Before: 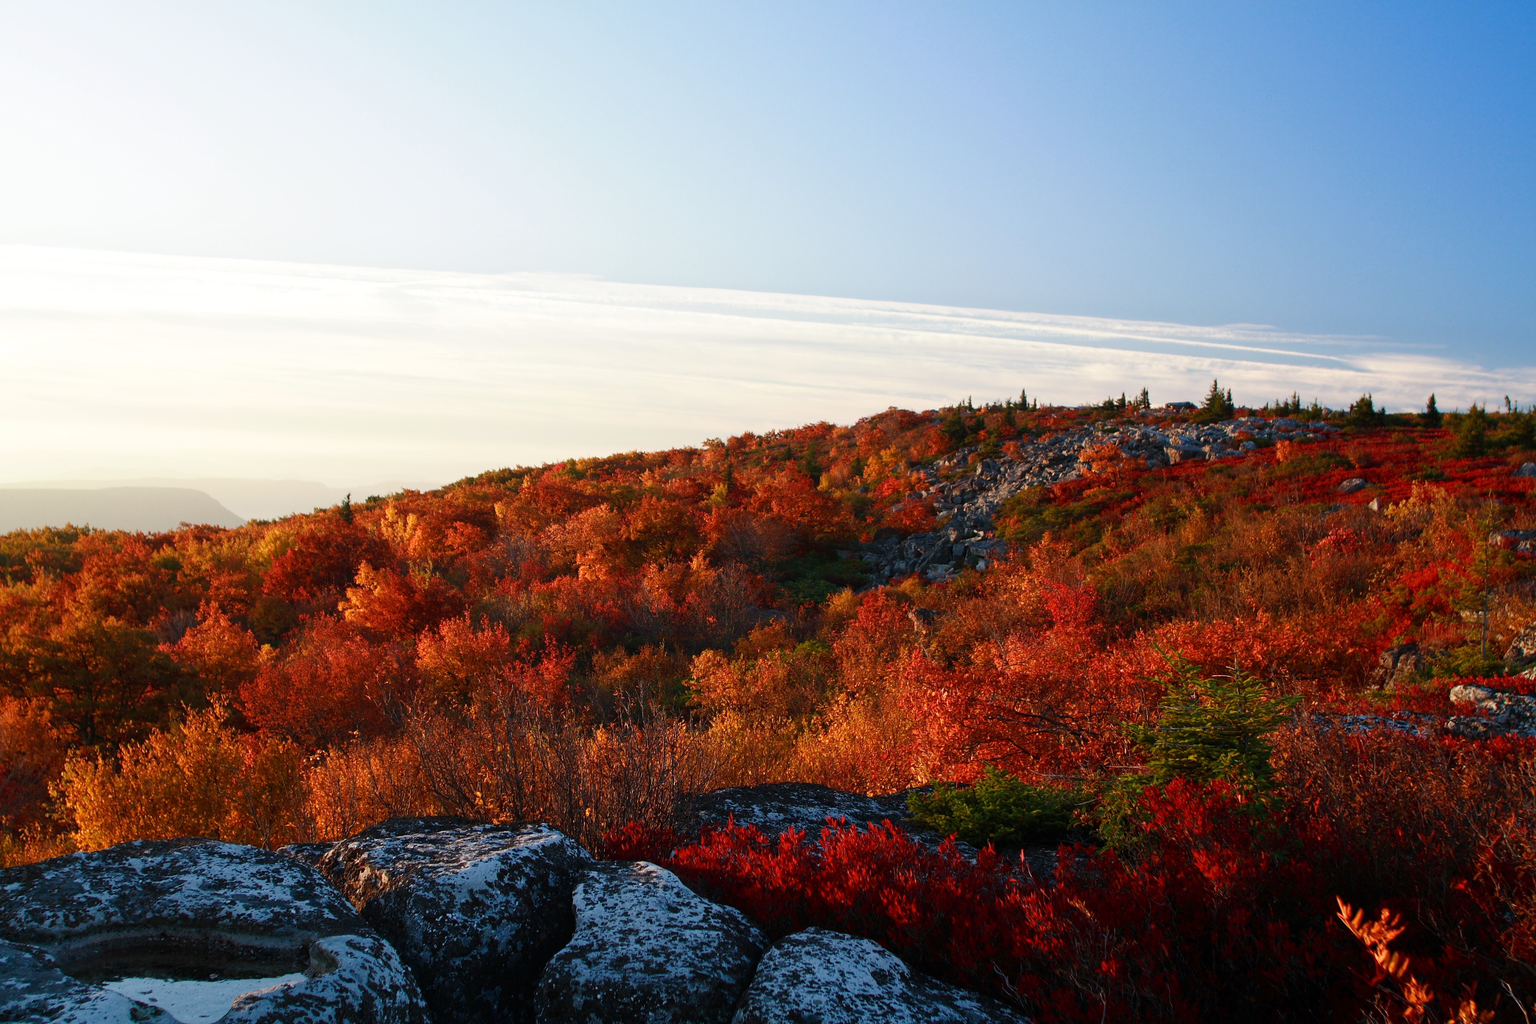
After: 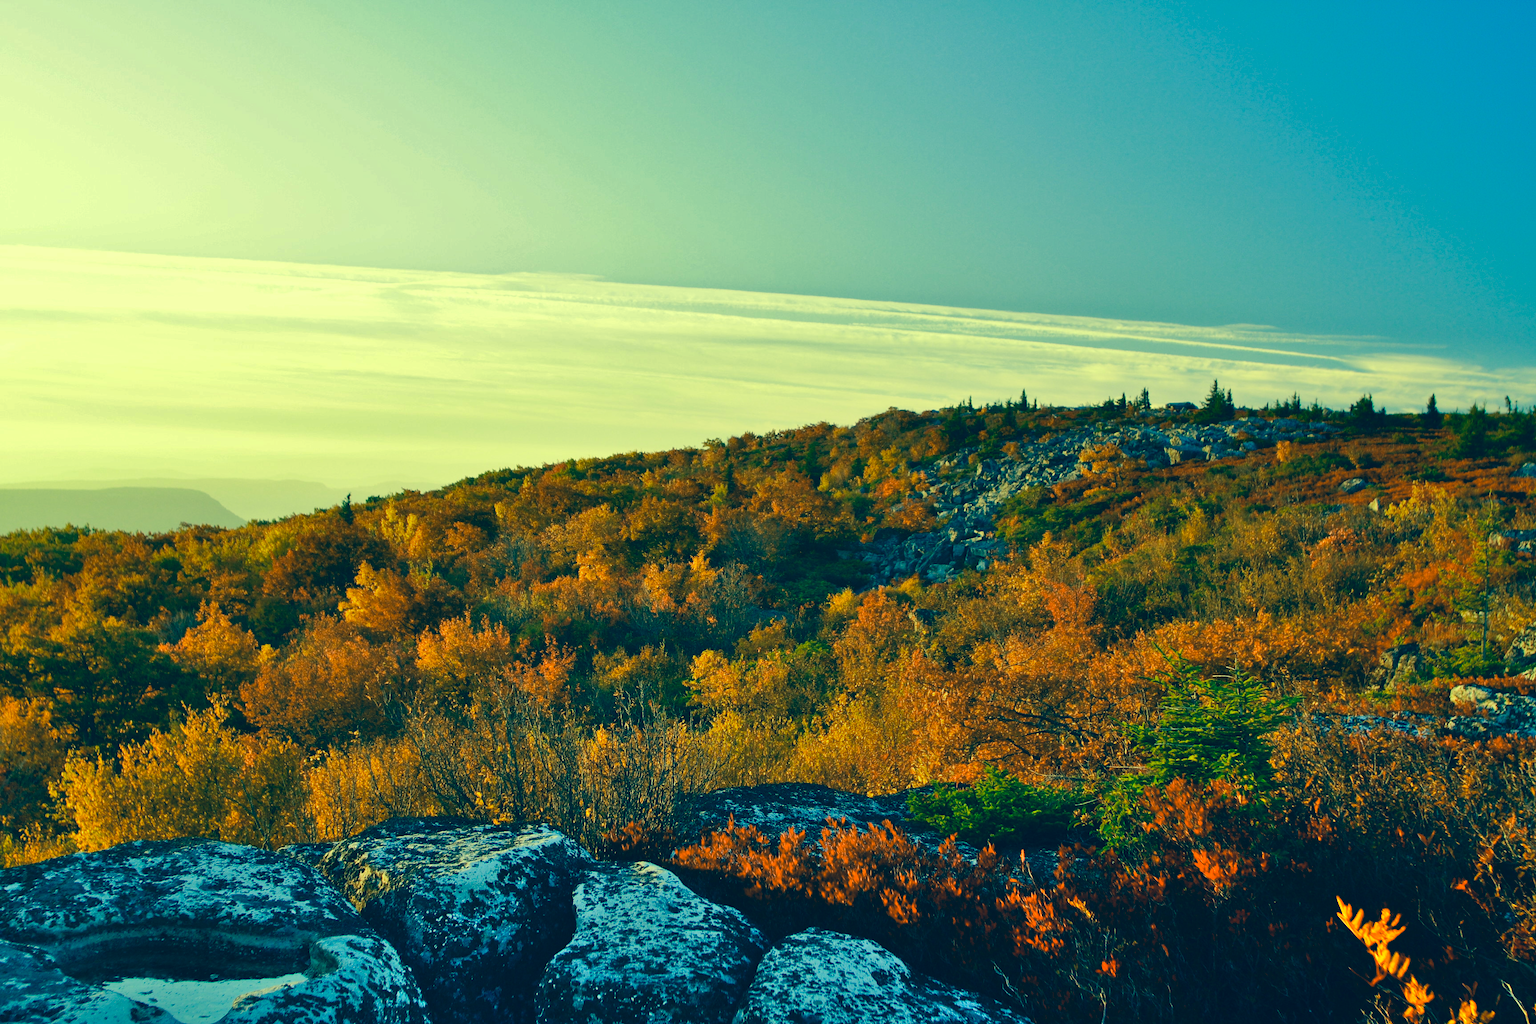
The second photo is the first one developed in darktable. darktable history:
color correction: highlights a* -15.63, highlights b* 39.56, shadows a* -39.66, shadows b* -26.88
shadows and highlights: shadows 58.95, highlights -60.24, soften with gaussian
